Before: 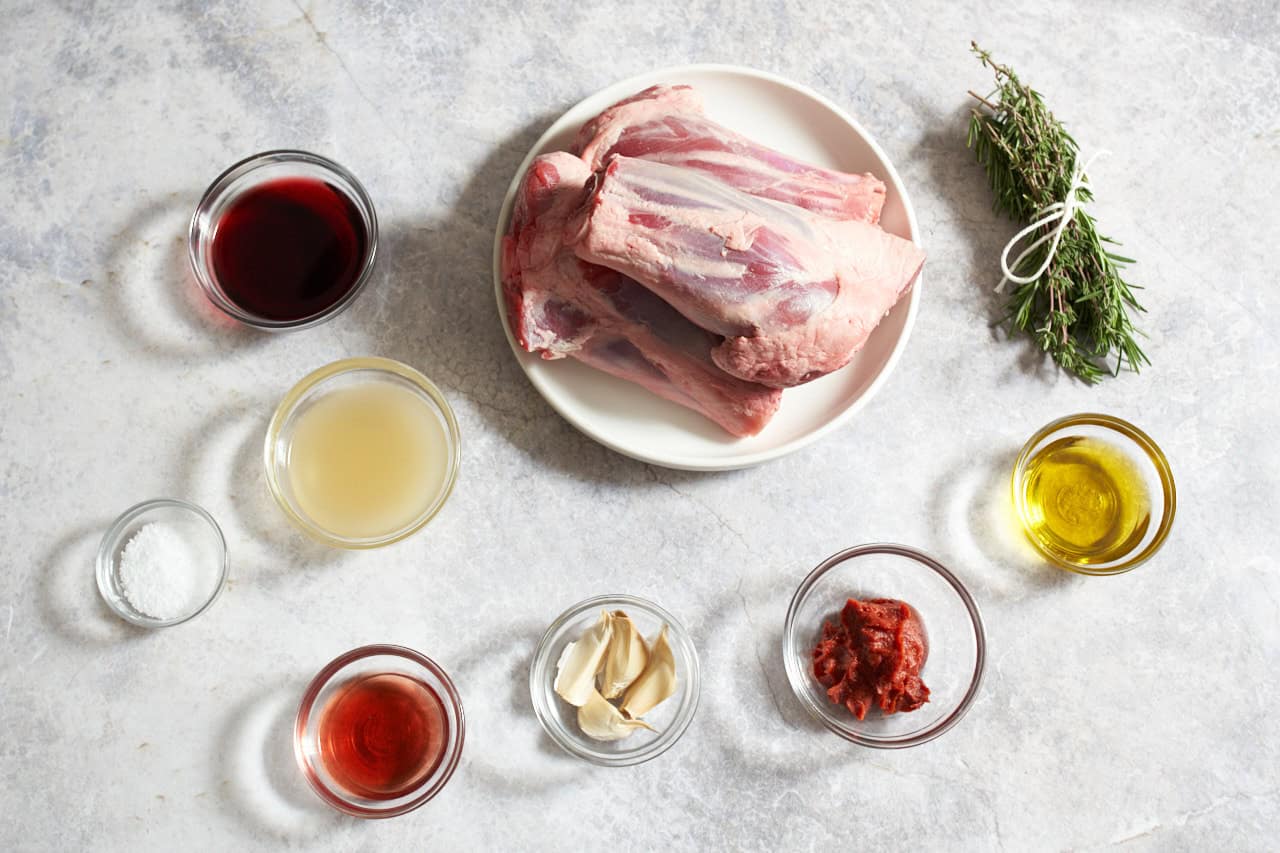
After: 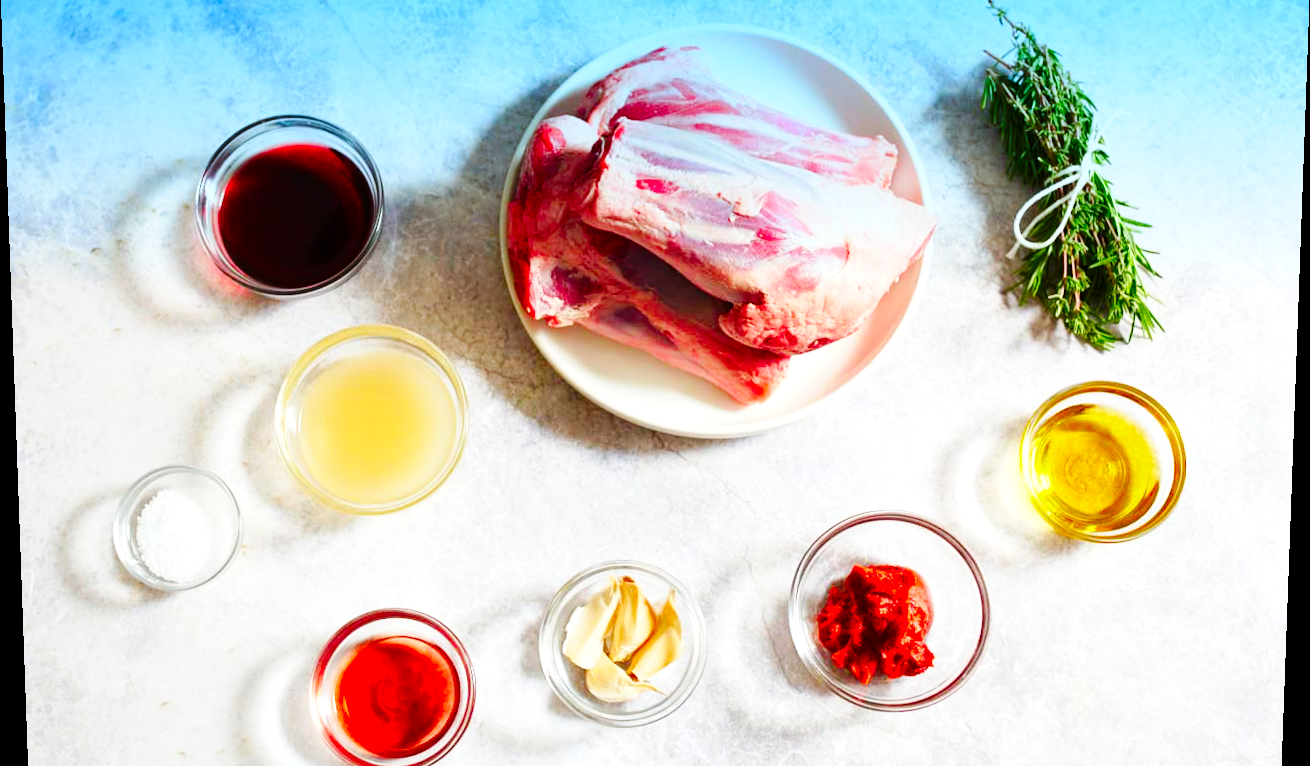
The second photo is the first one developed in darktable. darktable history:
rotate and perspective: lens shift (vertical) 0.048, lens shift (horizontal) -0.024, automatic cropping off
base curve: curves: ch0 [(0, 0) (0.036, 0.025) (0.121, 0.166) (0.206, 0.329) (0.605, 0.79) (1, 1)], preserve colors none
crop and rotate: top 5.609%, bottom 5.609%
color correction: saturation 1.8
exposure: exposure 0.217 EV, compensate highlight preservation false
graduated density: density 2.02 EV, hardness 44%, rotation 0.374°, offset 8.21, hue 208.8°, saturation 97%
